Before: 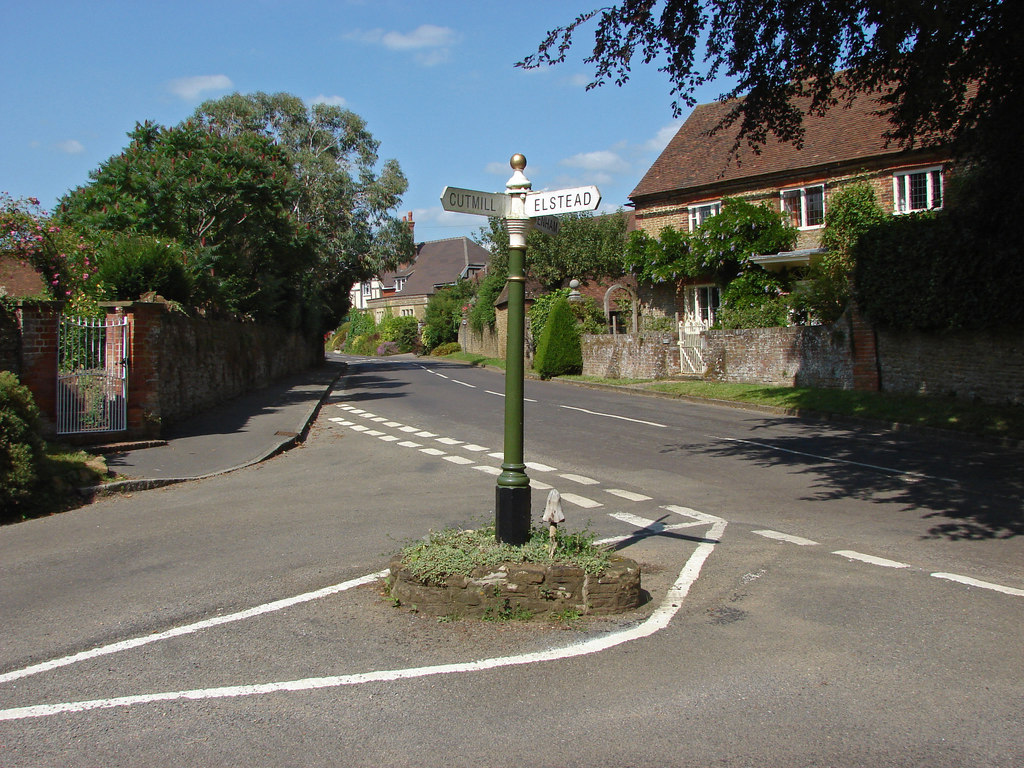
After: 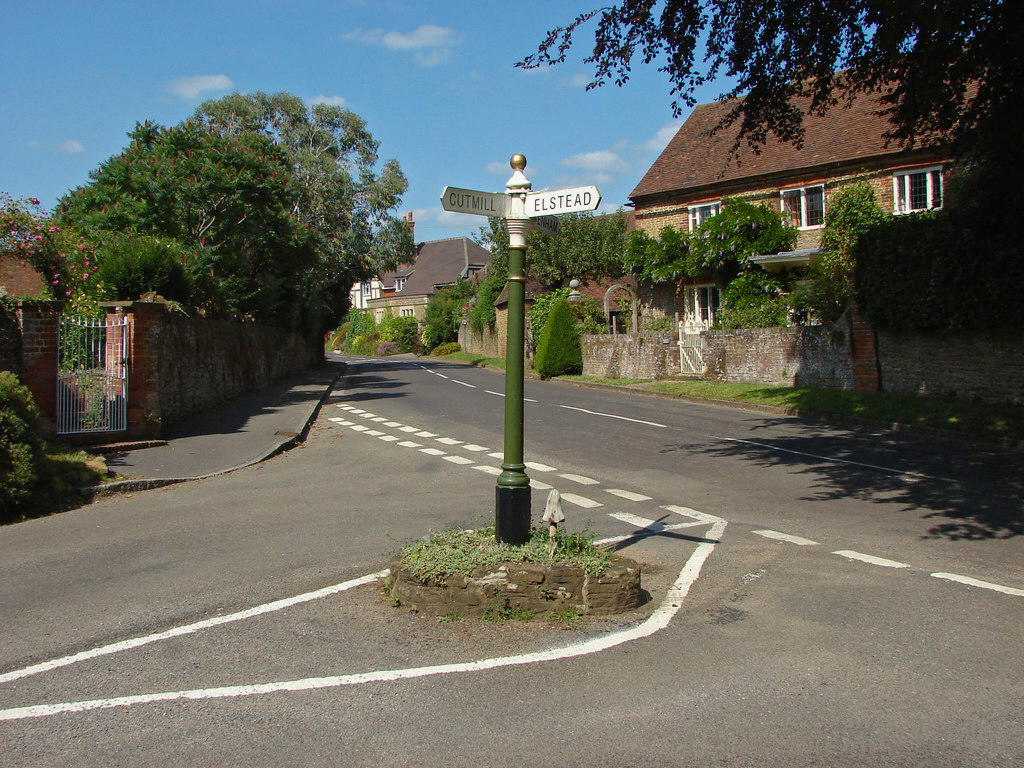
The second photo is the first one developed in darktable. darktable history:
color calibration: output R [0.999, 0.026, -0.11, 0], output G [-0.019, 1.037, -0.099, 0], output B [0.022, -0.023, 0.902, 0], illuminant same as pipeline (D50), adaptation XYZ, x 0.346, y 0.357, temperature 5005 K
